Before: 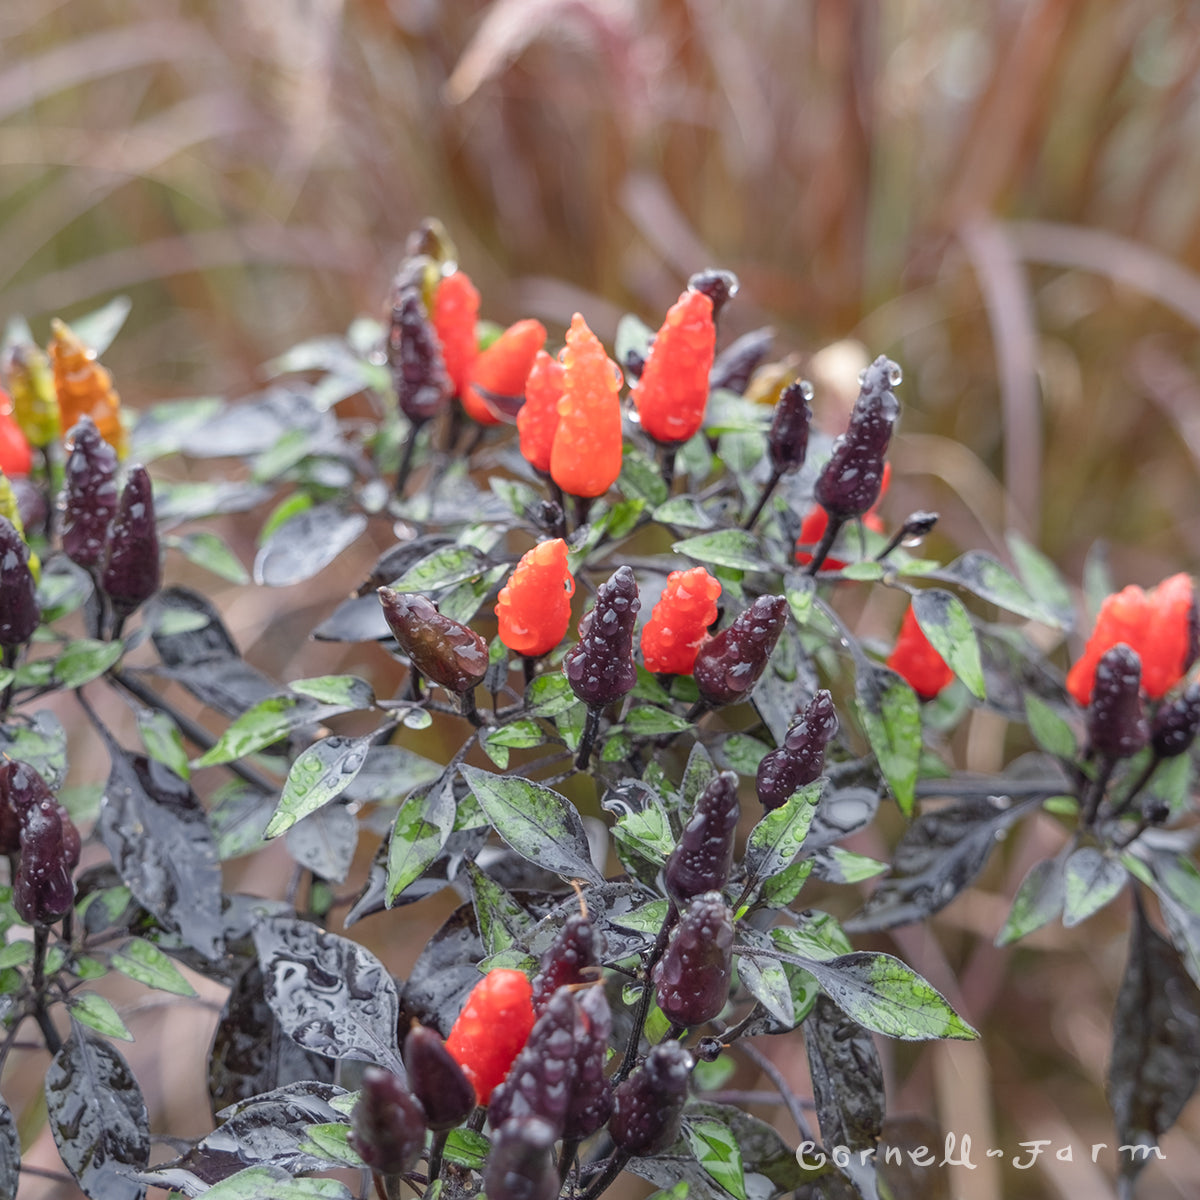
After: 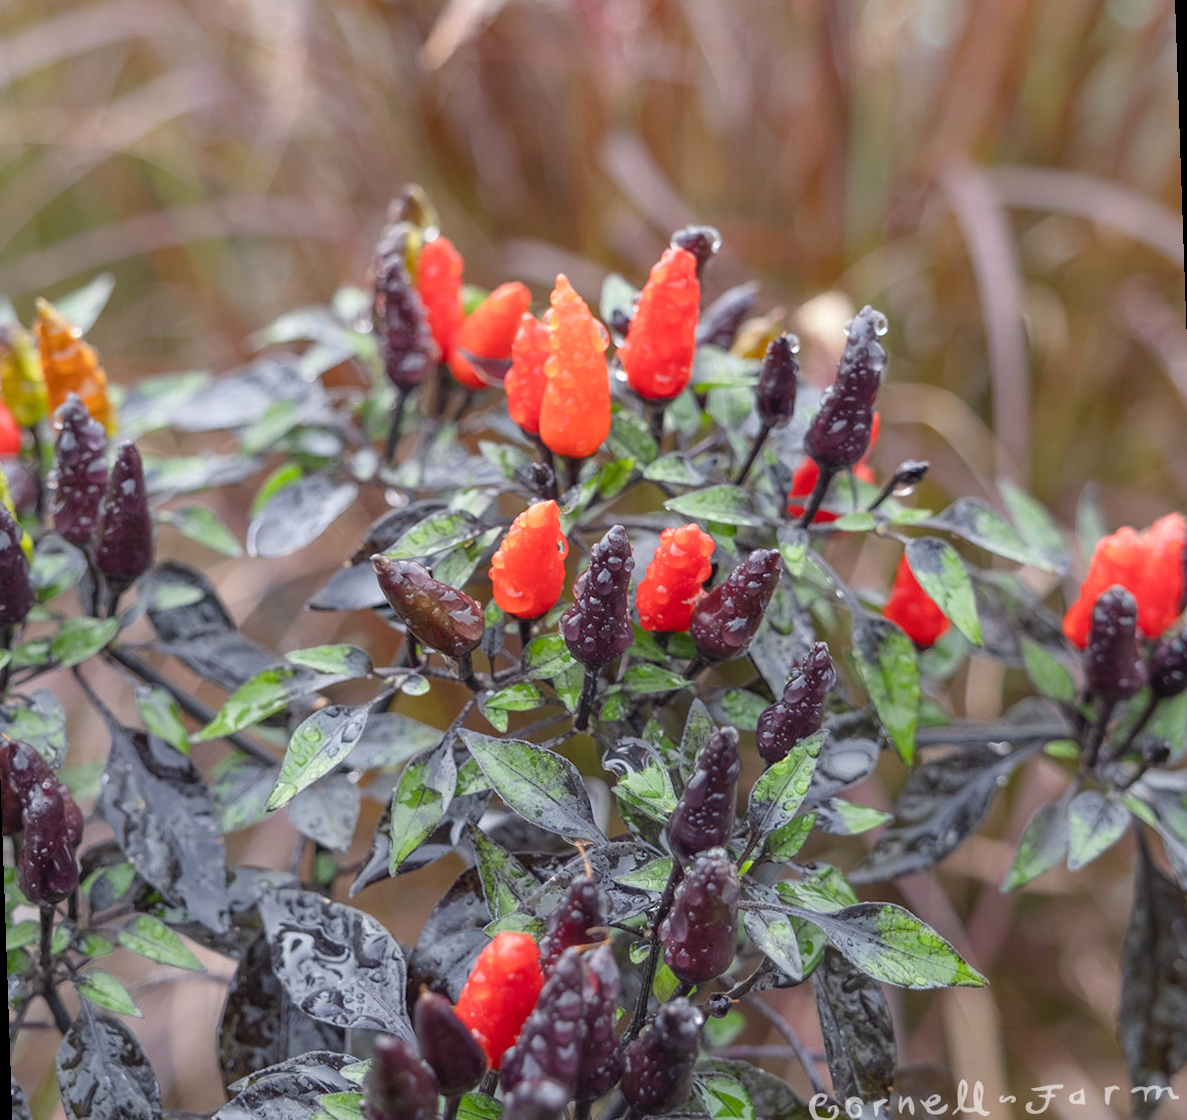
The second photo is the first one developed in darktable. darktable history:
rotate and perspective: rotation -2°, crop left 0.022, crop right 0.978, crop top 0.049, crop bottom 0.951
color balance rgb: perceptual saturation grading › global saturation 10%
